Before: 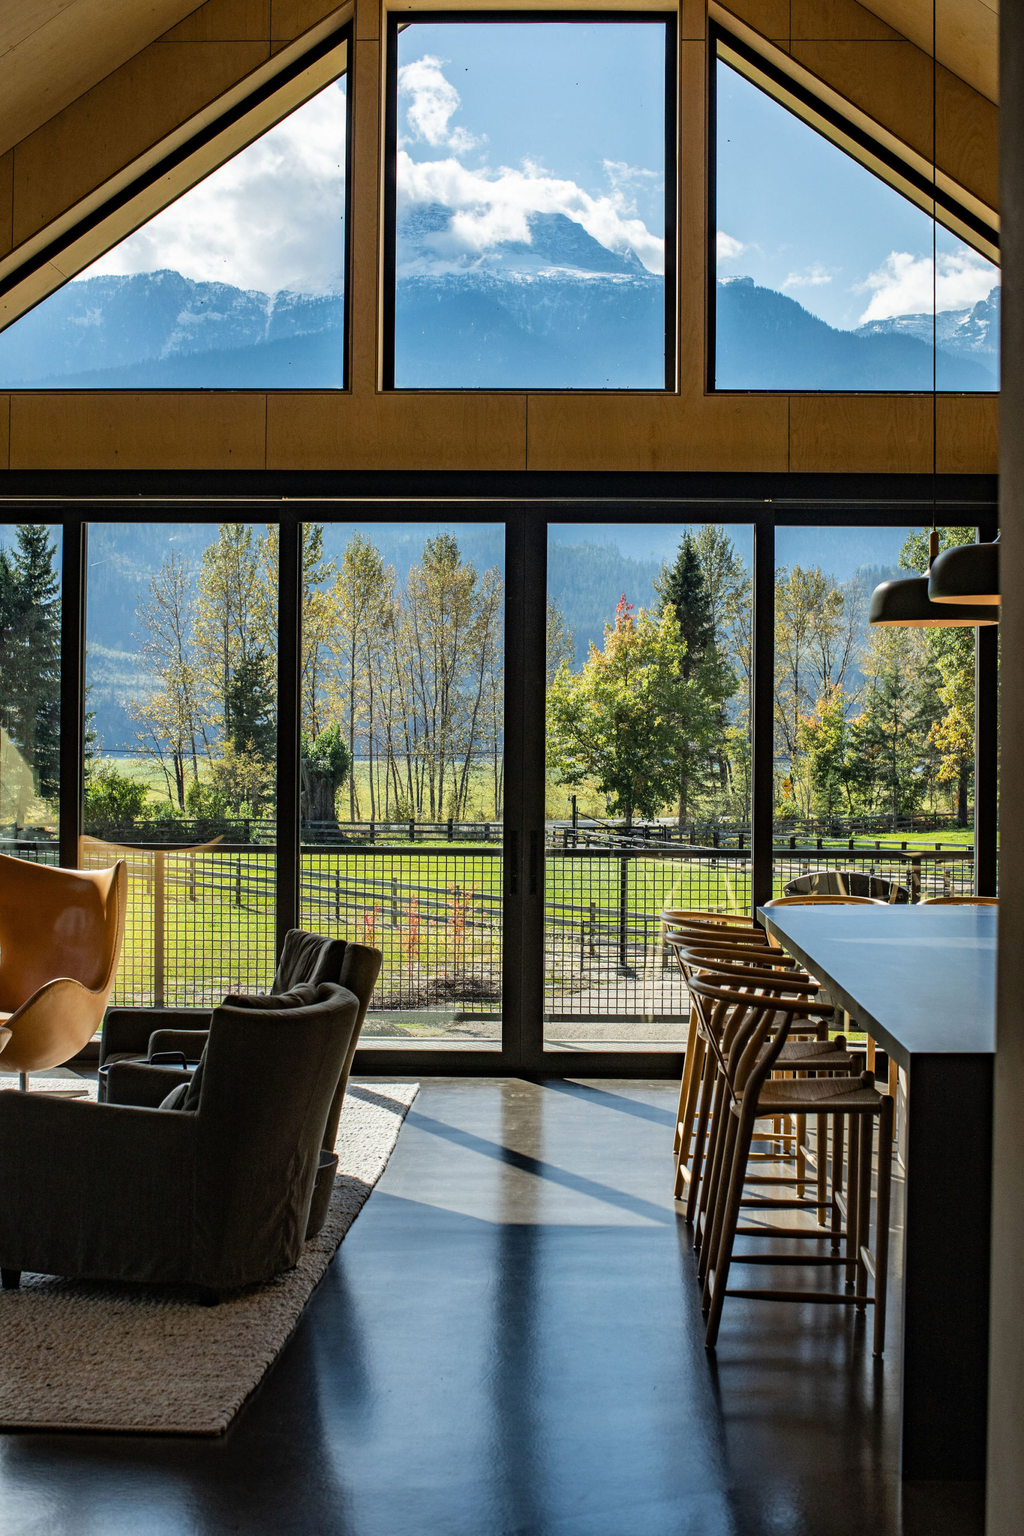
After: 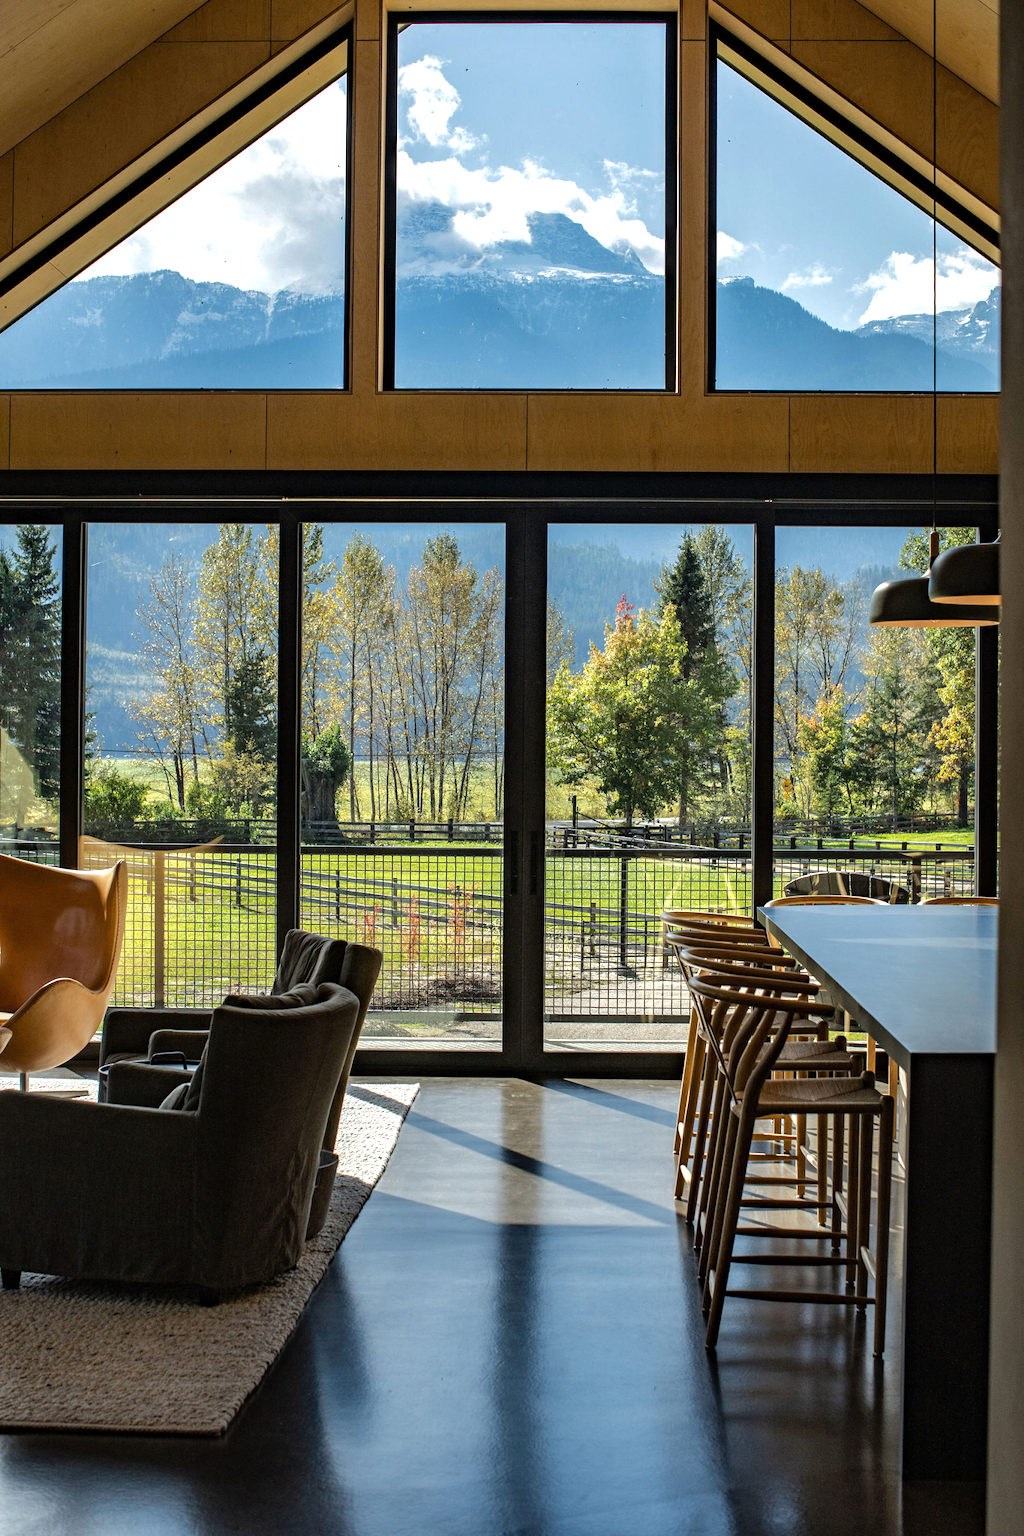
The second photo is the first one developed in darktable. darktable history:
rgb curve: curves: ch0 [(0, 0) (0.175, 0.154) (0.785, 0.663) (1, 1)]
exposure: exposure 0.375 EV, compensate highlight preservation false
